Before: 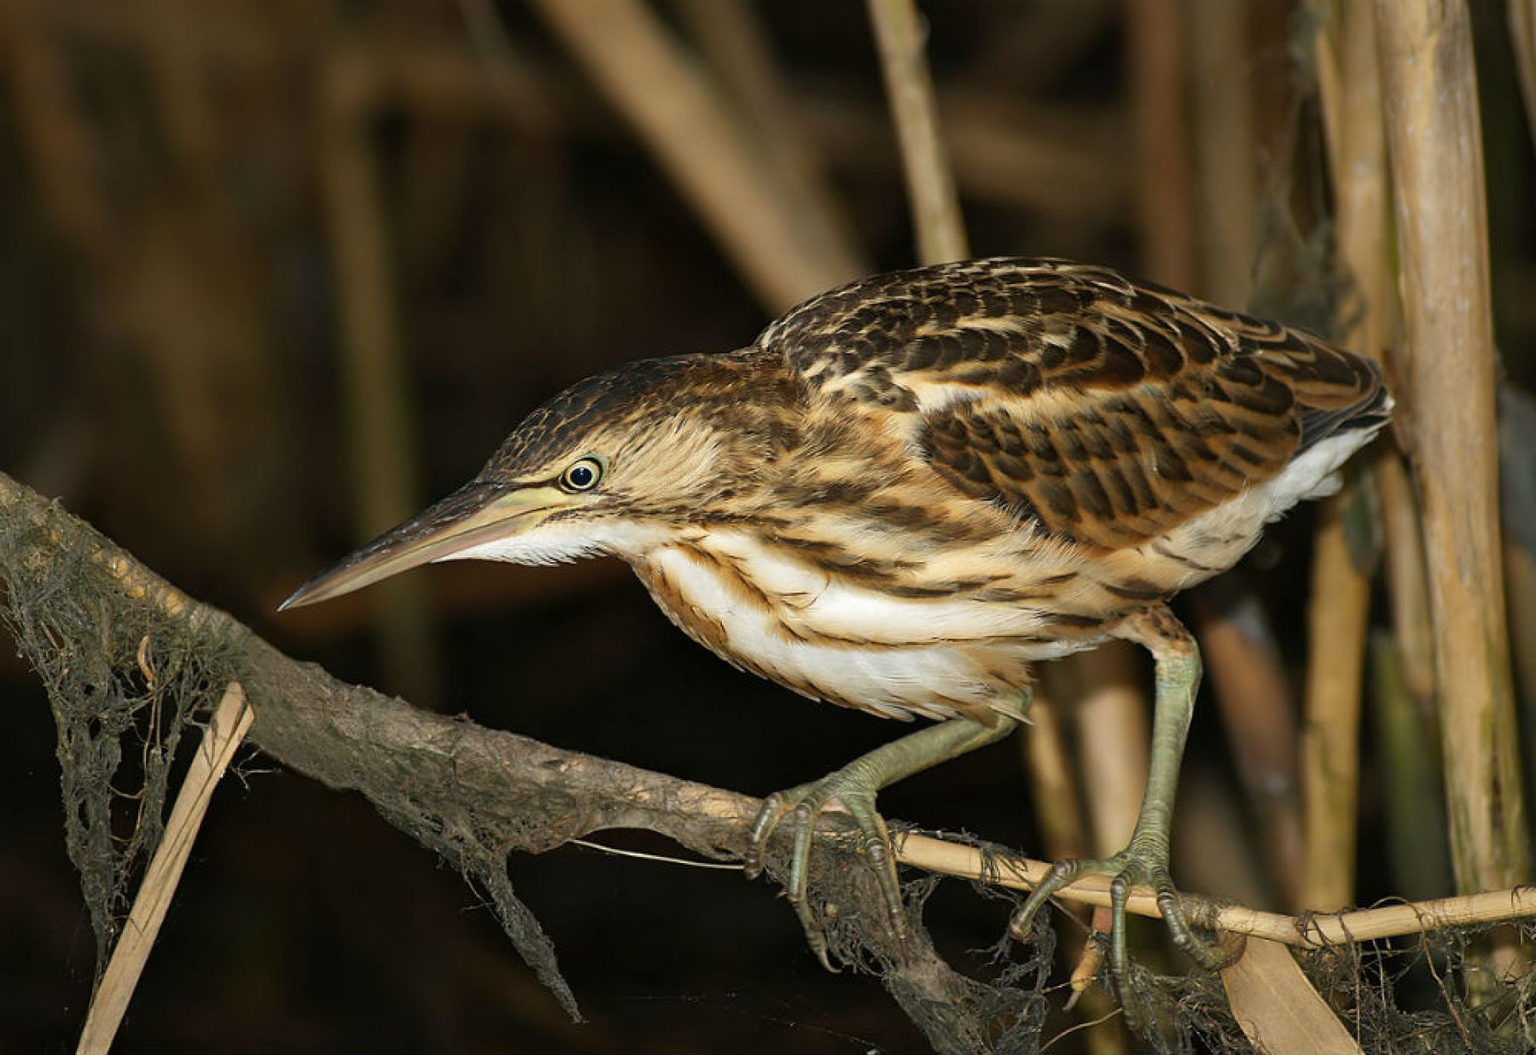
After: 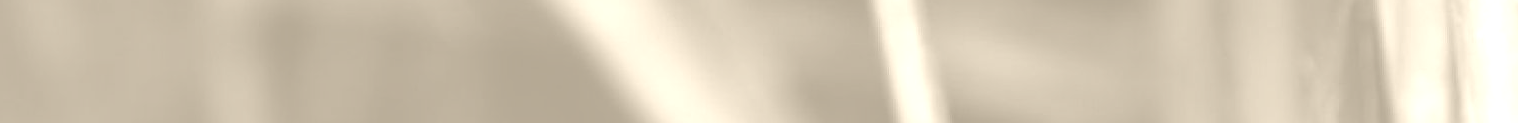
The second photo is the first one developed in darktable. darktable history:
white balance: red 1.066, blue 1.119
colorize: hue 36°, saturation 71%, lightness 80.79%
sharpen: on, module defaults
crop and rotate: left 9.644%, top 9.491%, right 6.021%, bottom 80.509%
tone equalizer: -8 EV -0.417 EV, -7 EV -0.389 EV, -6 EV -0.333 EV, -5 EV -0.222 EV, -3 EV 0.222 EV, -2 EV 0.333 EV, -1 EV 0.389 EV, +0 EV 0.417 EV, edges refinement/feathering 500, mask exposure compensation -1.57 EV, preserve details no
